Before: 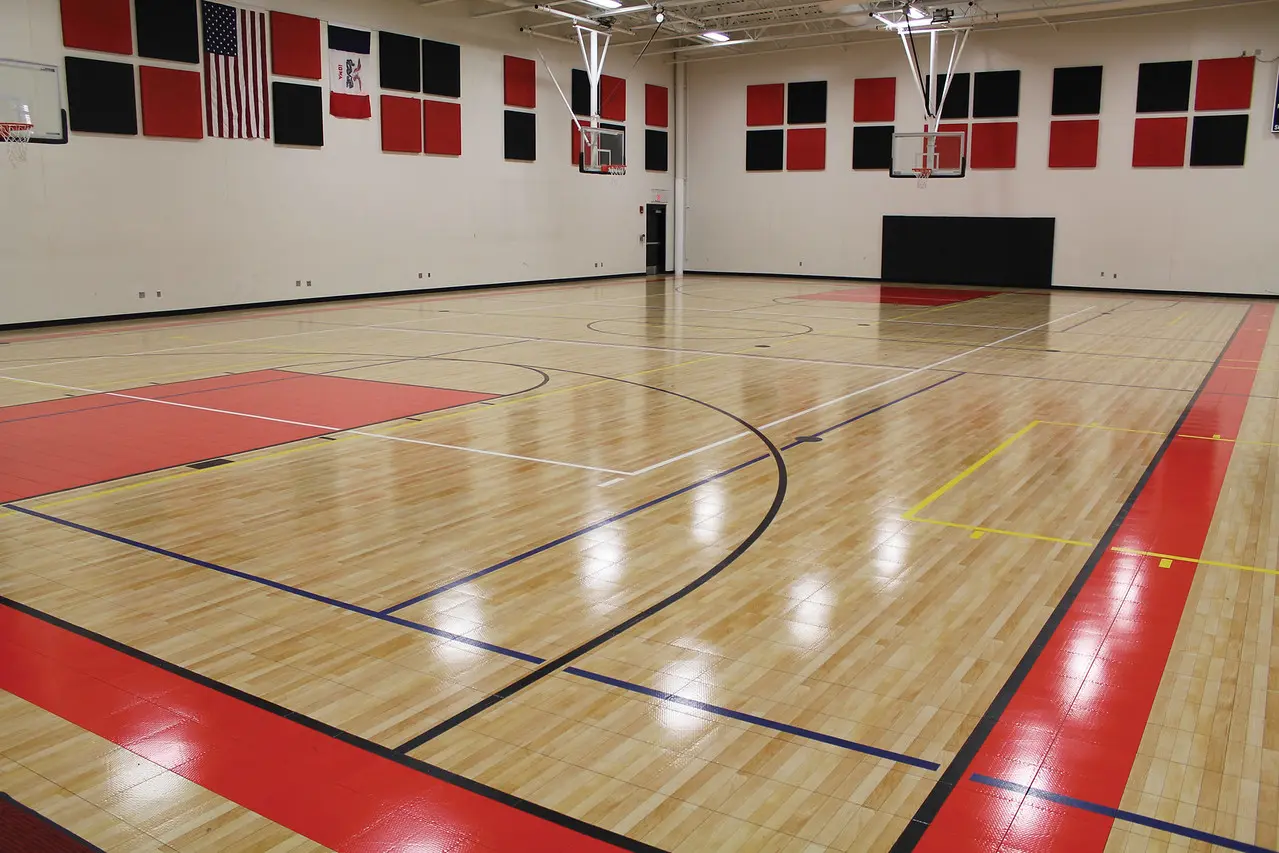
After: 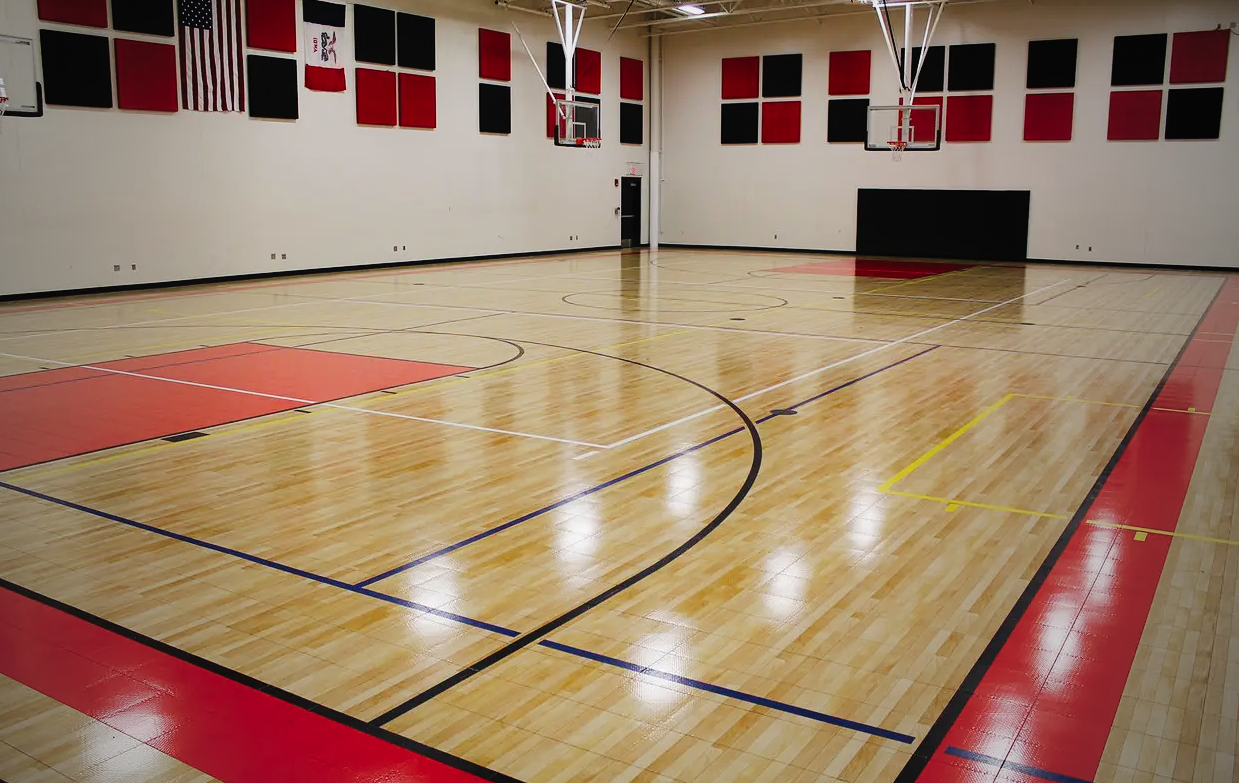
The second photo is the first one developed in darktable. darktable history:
crop: left 1.964%, top 3.251%, right 1.122%, bottom 4.933%
tone curve: curves: ch0 [(0, 0) (0.003, 0.007) (0.011, 0.009) (0.025, 0.014) (0.044, 0.022) (0.069, 0.029) (0.1, 0.037) (0.136, 0.052) (0.177, 0.083) (0.224, 0.121) (0.277, 0.177) (0.335, 0.258) (0.399, 0.351) (0.468, 0.454) (0.543, 0.557) (0.623, 0.654) (0.709, 0.744) (0.801, 0.825) (0.898, 0.909) (1, 1)], preserve colors none
contrast equalizer: y [[0.5, 0.488, 0.462, 0.461, 0.491, 0.5], [0.5 ×6], [0.5 ×6], [0 ×6], [0 ×6]]
vignetting: fall-off start 72.14%, fall-off radius 108.07%, brightness -0.713, saturation -0.488, center (-0.054, -0.359), width/height ratio 0.729
